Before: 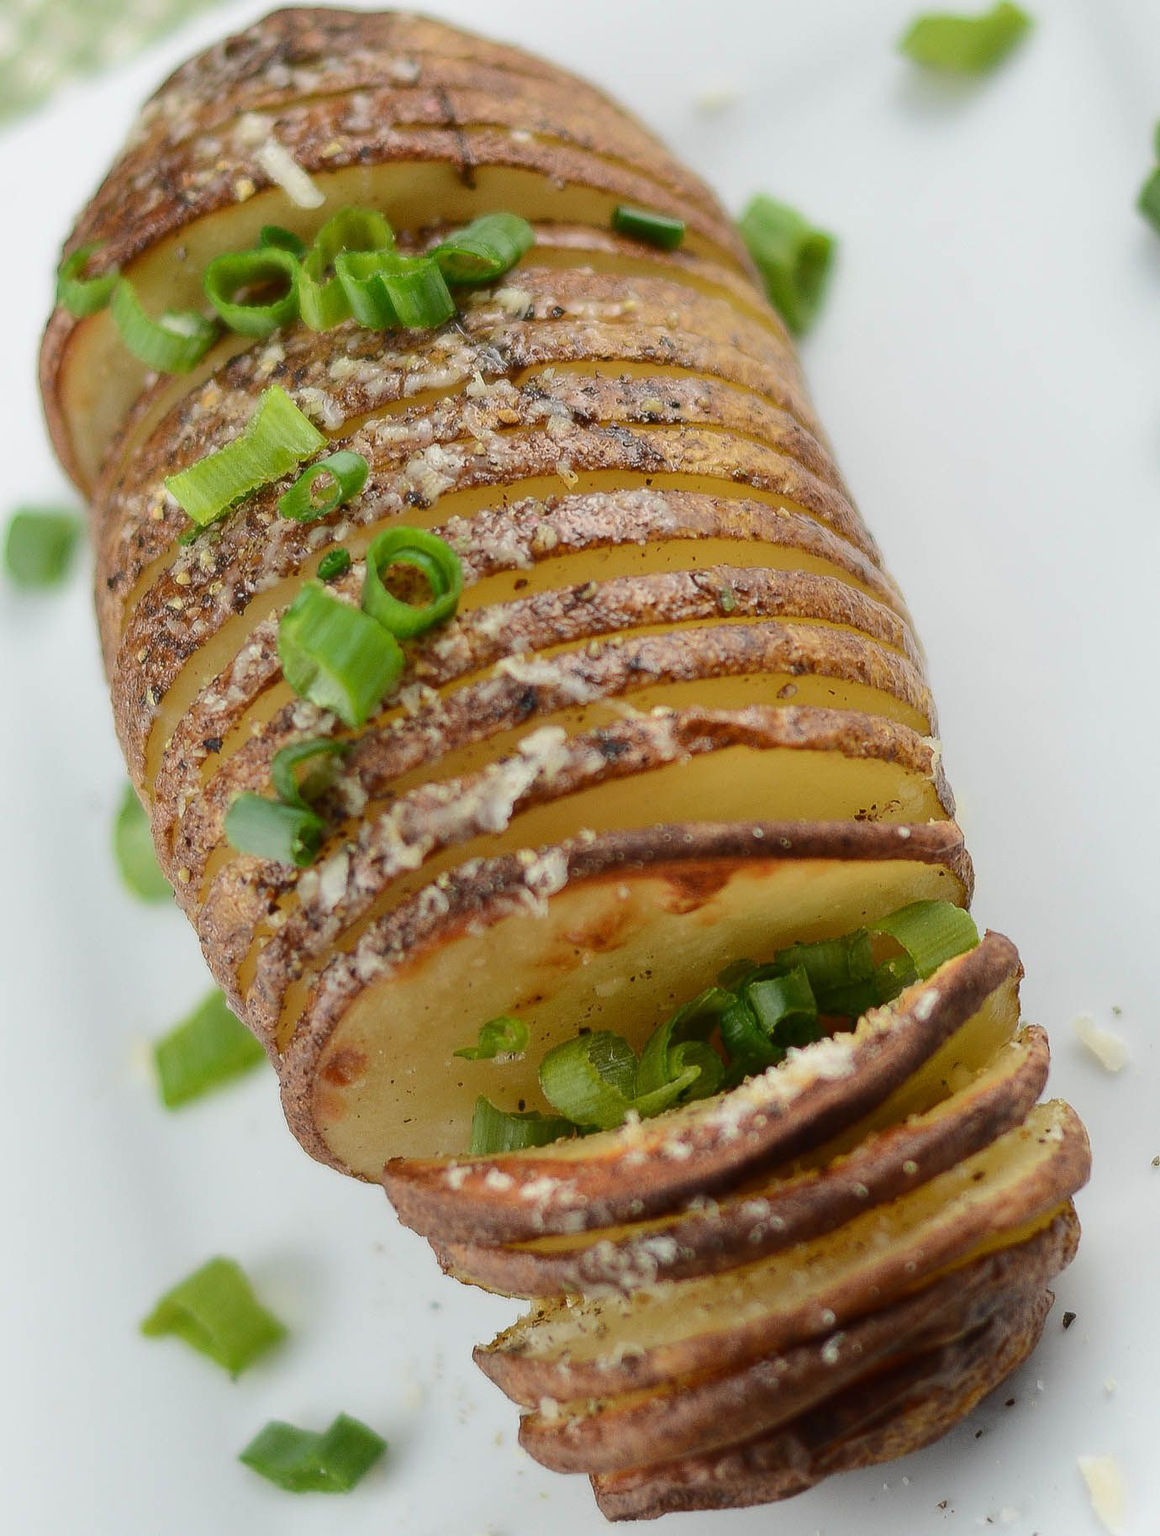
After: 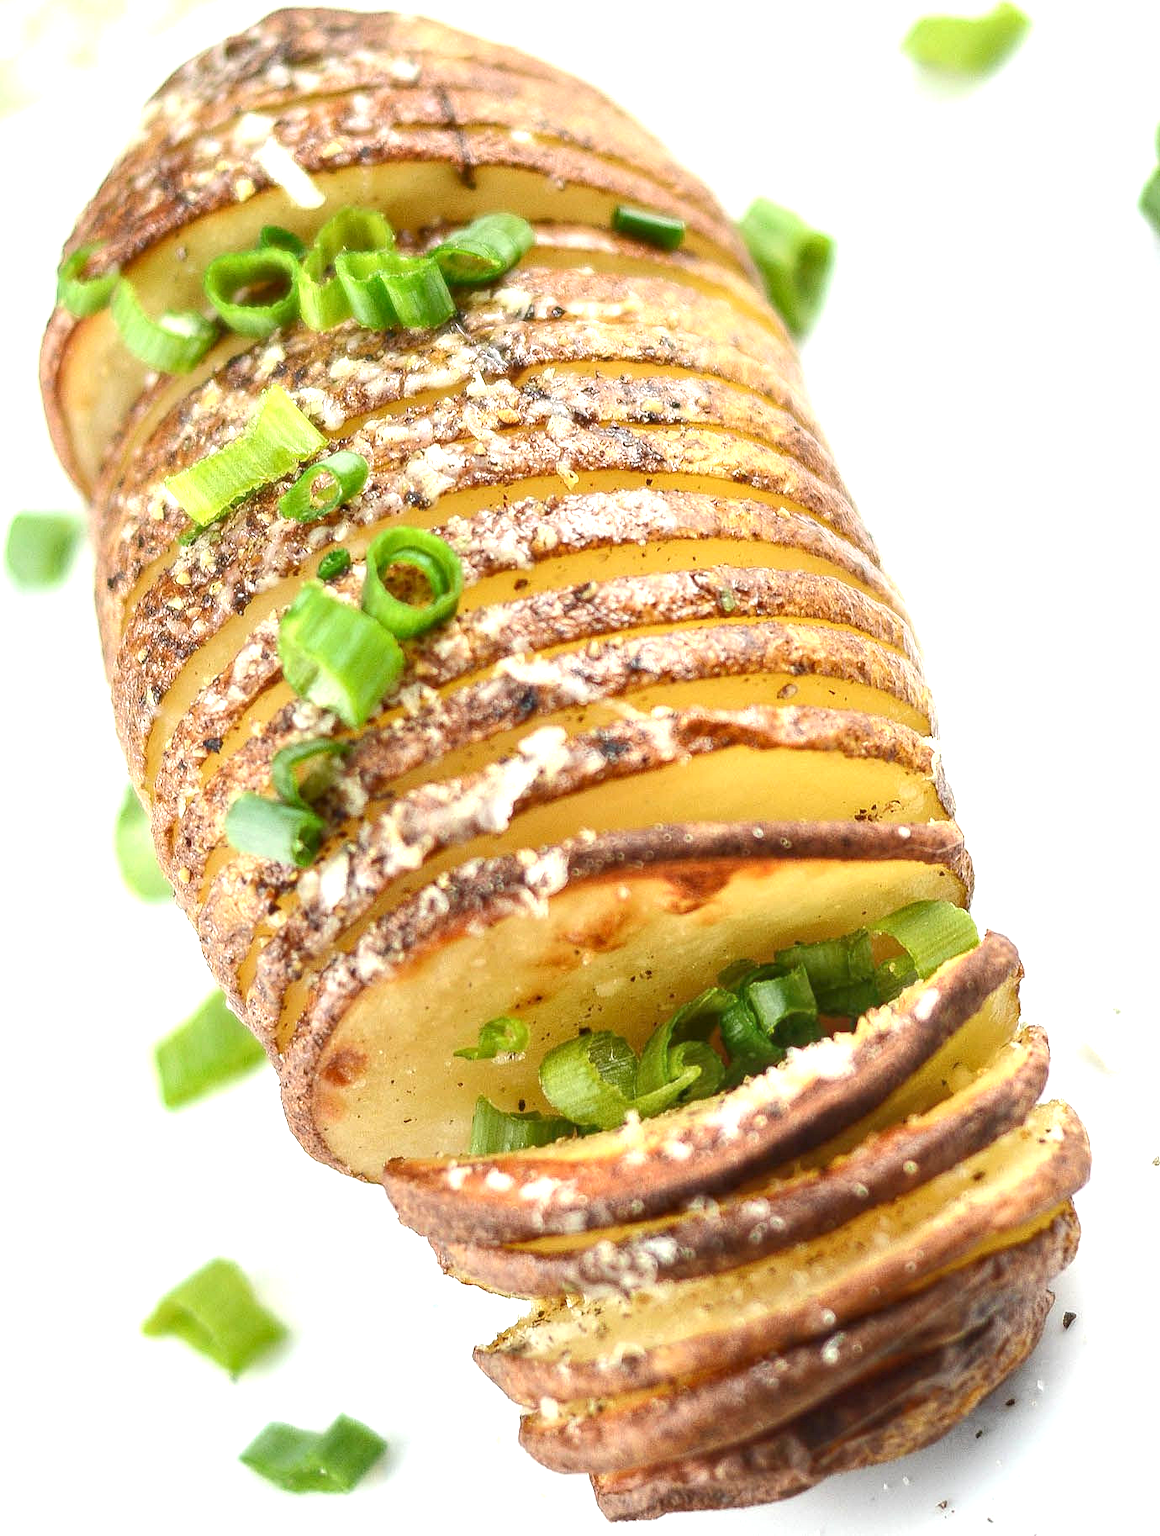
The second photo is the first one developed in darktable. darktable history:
base curve: curves: ch0 [(0, 0) (0.283, 0.295) (1, 1)], preserve colors none
exposure: exposure 1.223 EV, compensate highlight preservation false
local contrast: on, module defaults
